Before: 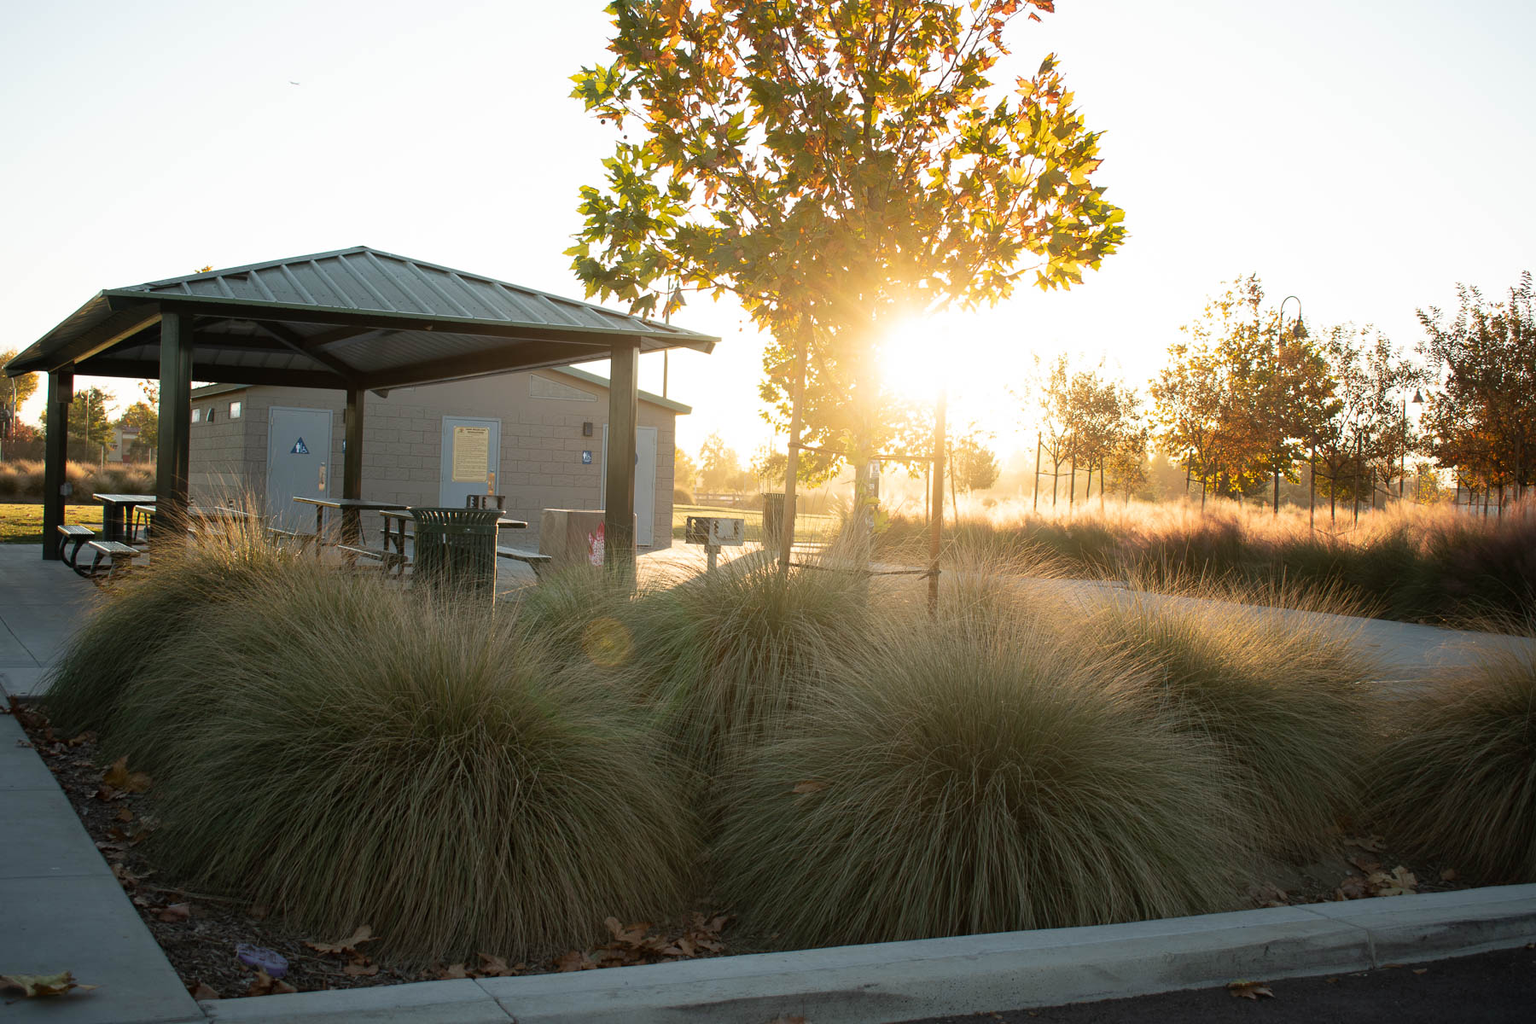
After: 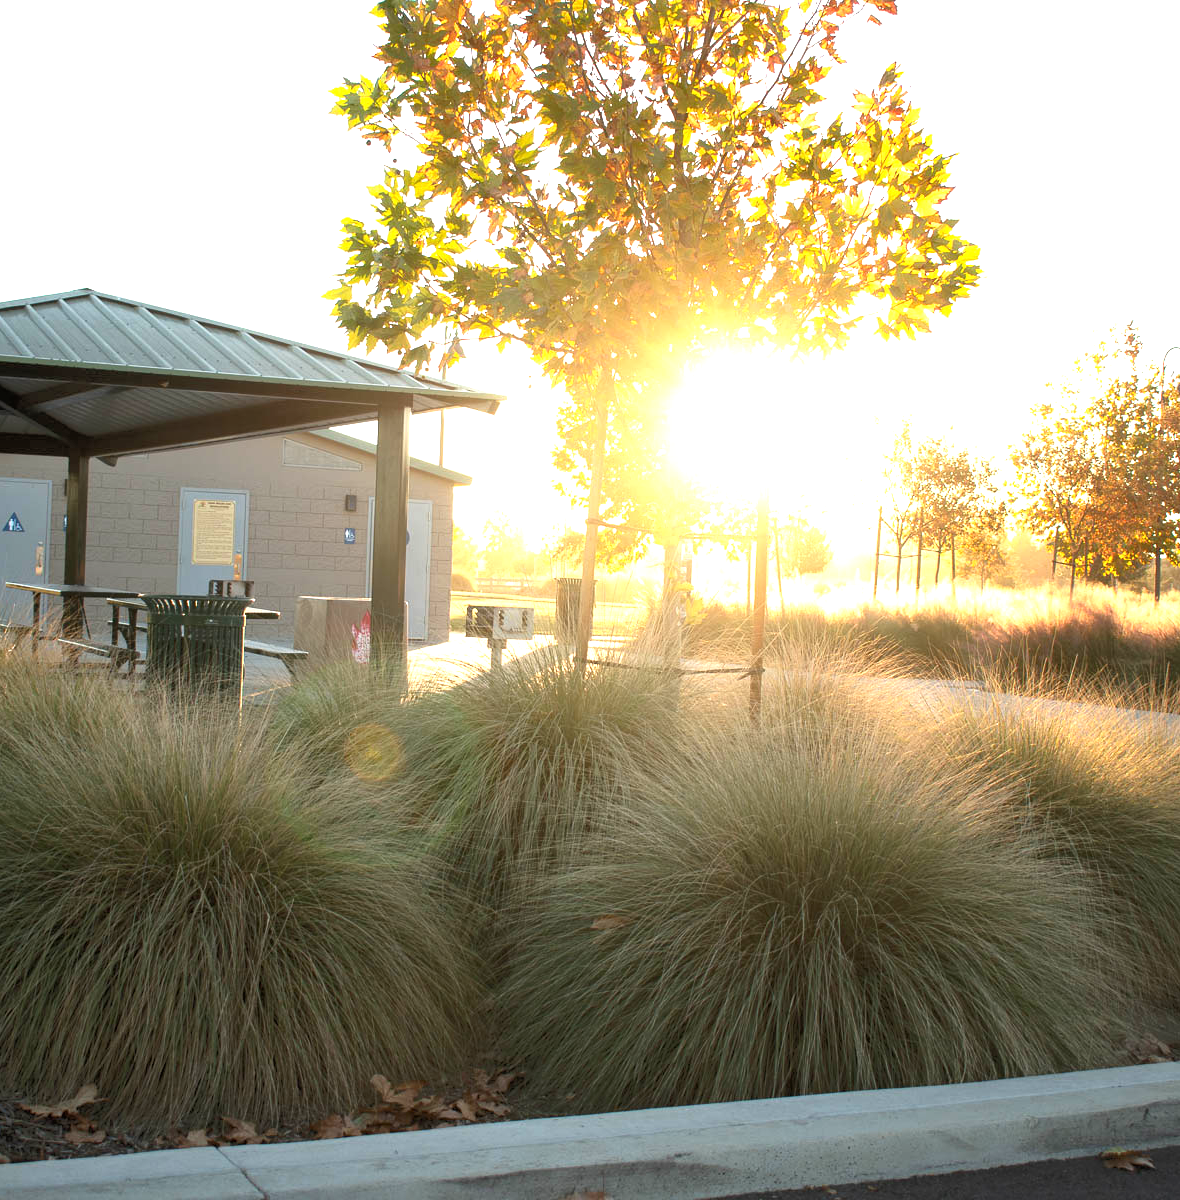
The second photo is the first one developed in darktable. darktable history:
crop and rotate: left 18.806%, right 15.636%
tone equalizer: -8 EV -1.83 EV, -7 EV -1.13 EV, -6 EV -1.6 EV
exposure: black level correction 0, exposure 1 EV, compensate highlight preservation false
